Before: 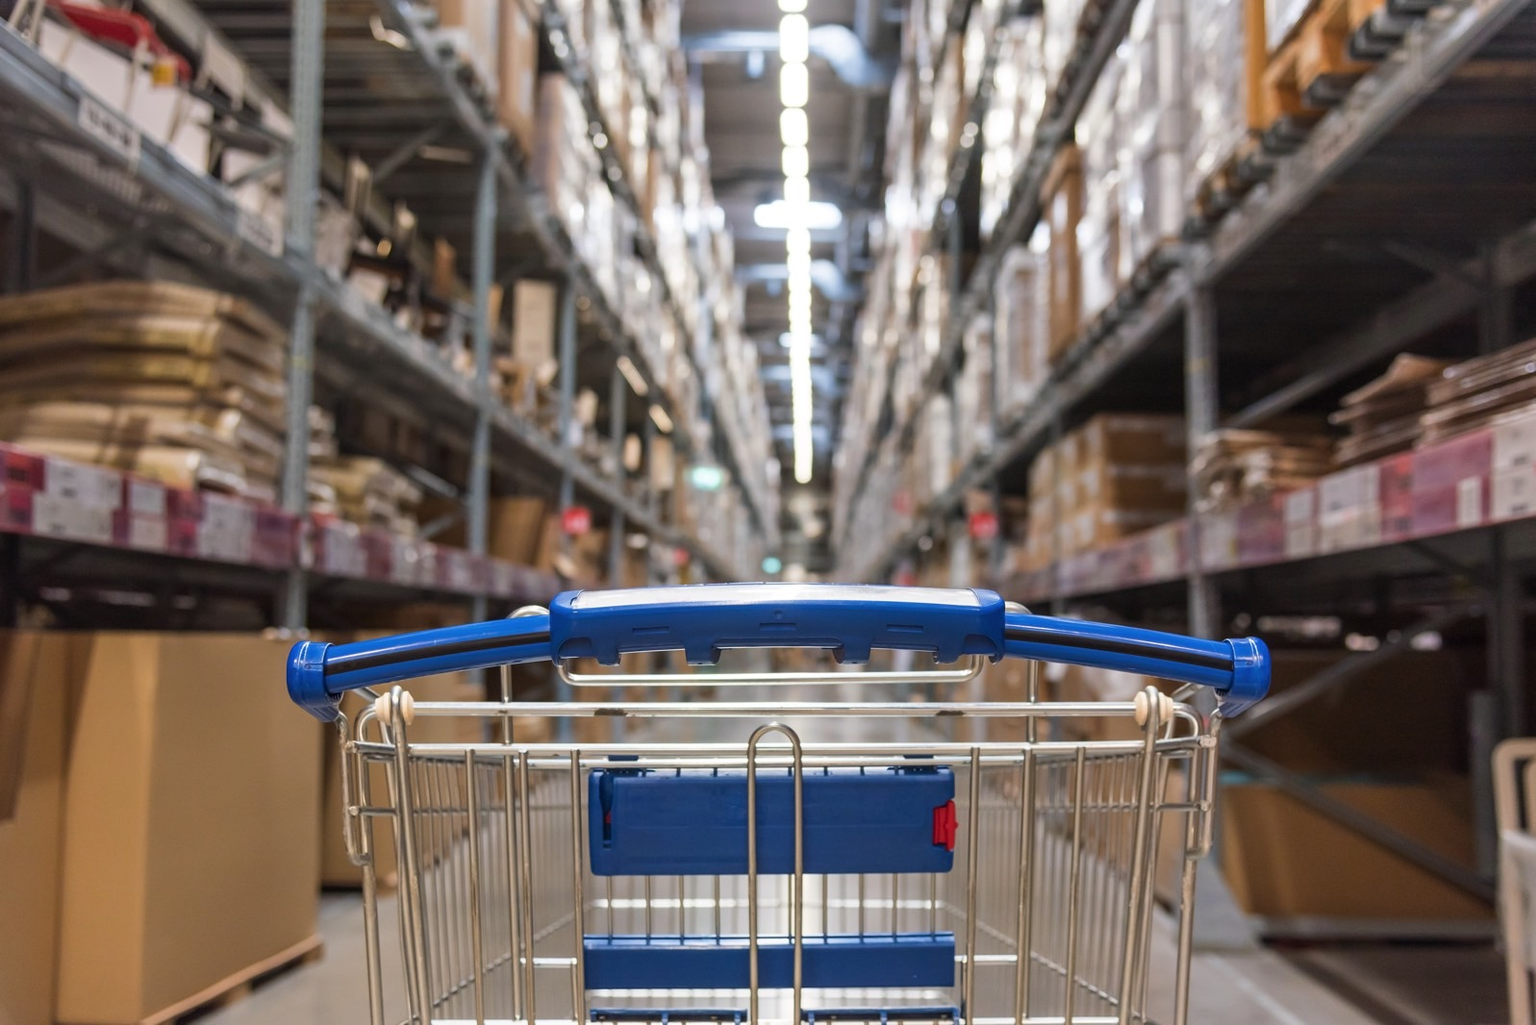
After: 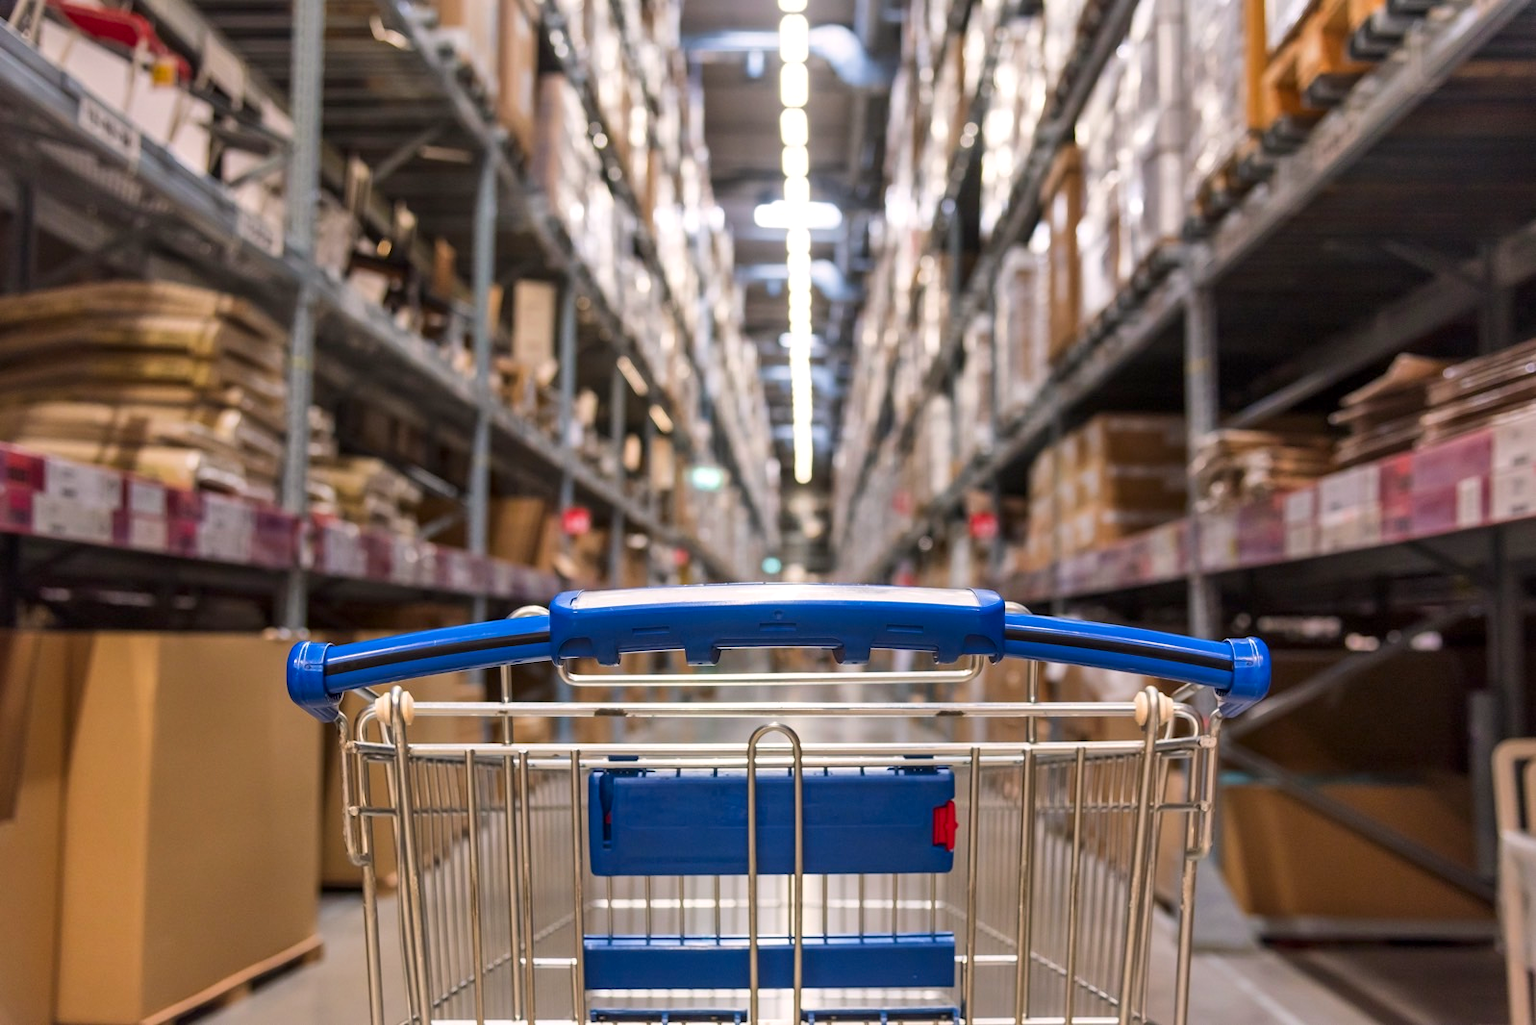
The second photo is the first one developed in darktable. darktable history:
local contrast: mode bilateral grid, contrast 20, coarseness 50, detail 132%, midtone range 0.2
color correction: highlights a* 3.22, highlights b* 1.93, saturation 1.19
